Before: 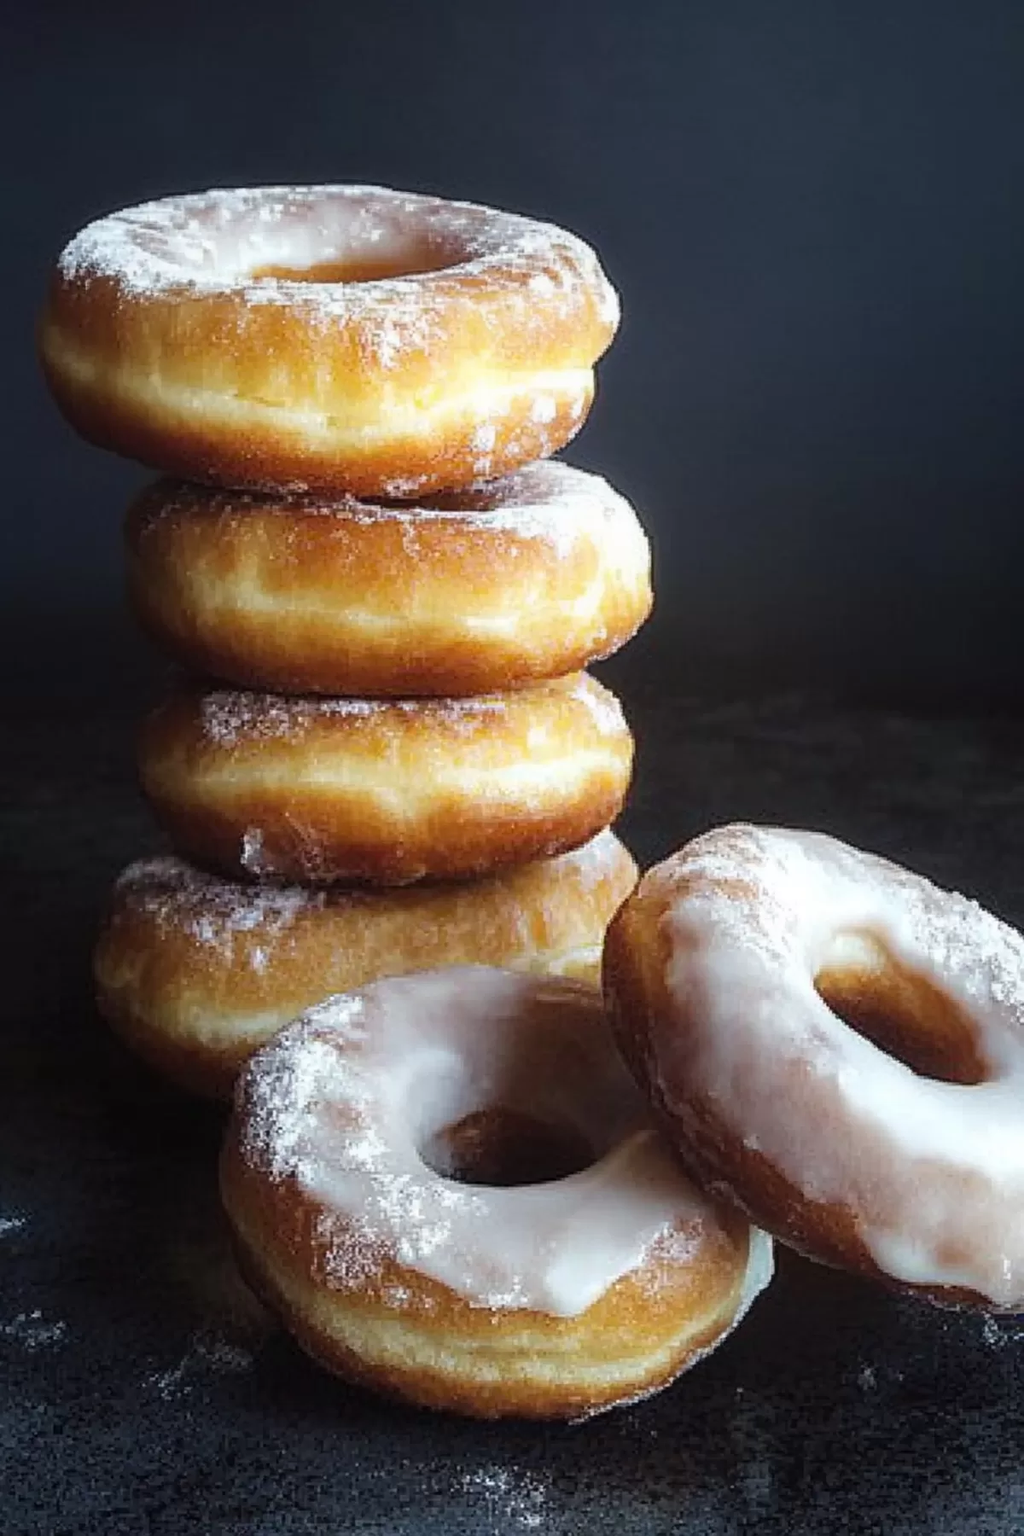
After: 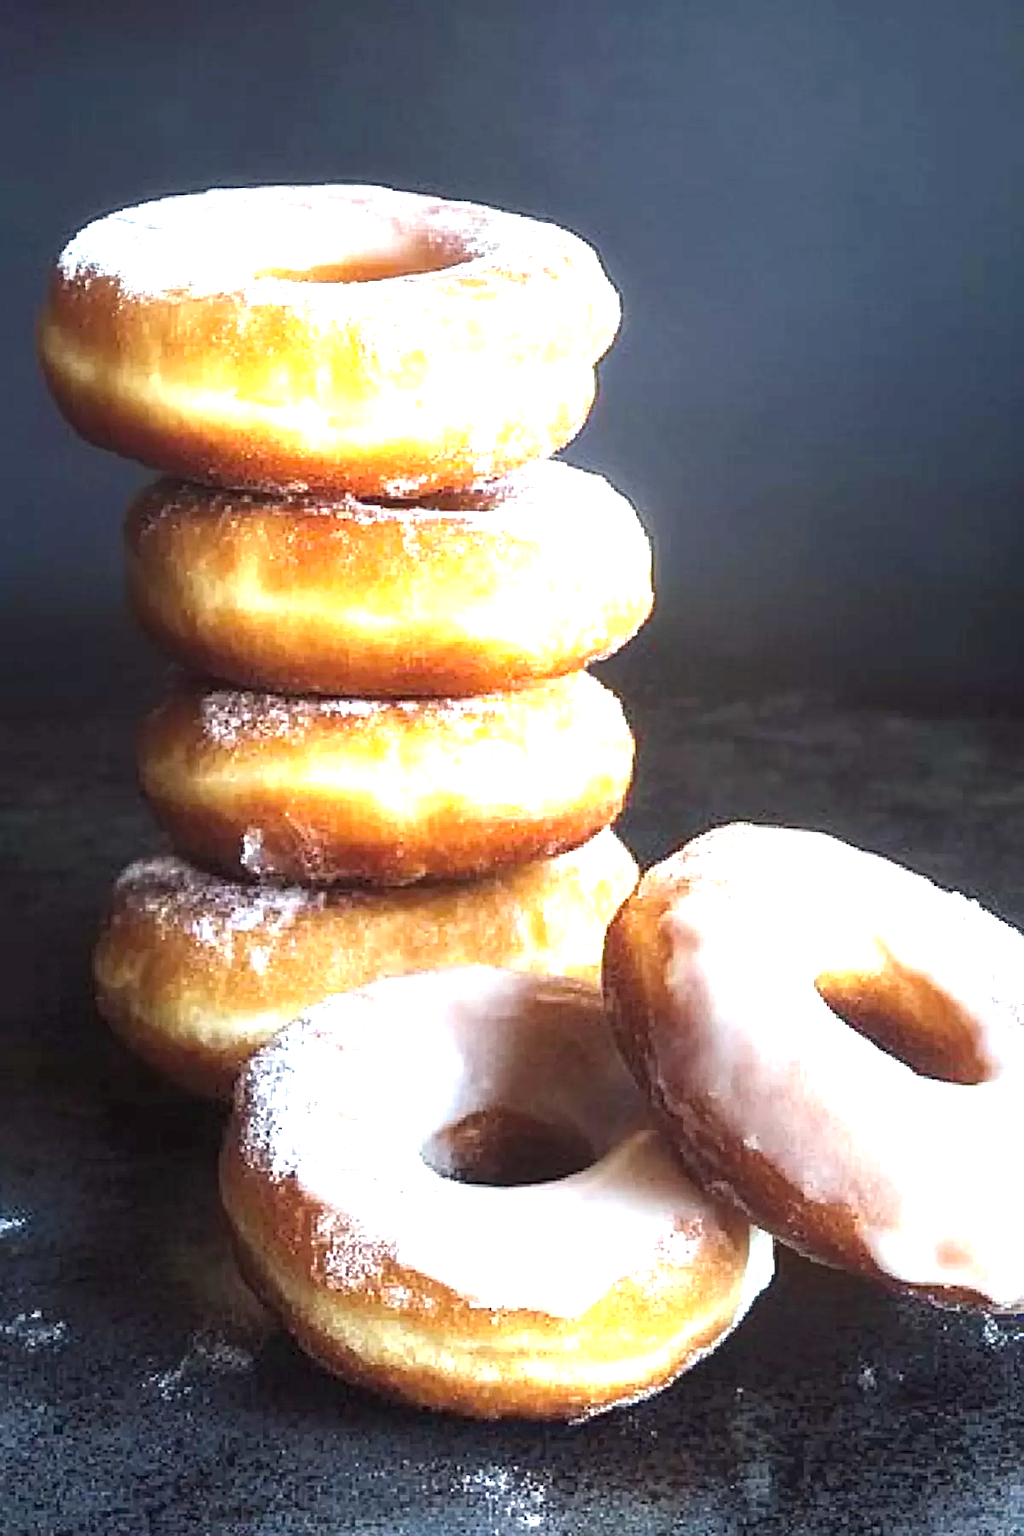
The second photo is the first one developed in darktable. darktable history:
exposure: black level correction 0.001, exposure 1.731 EV, compensate highlight preservation false
